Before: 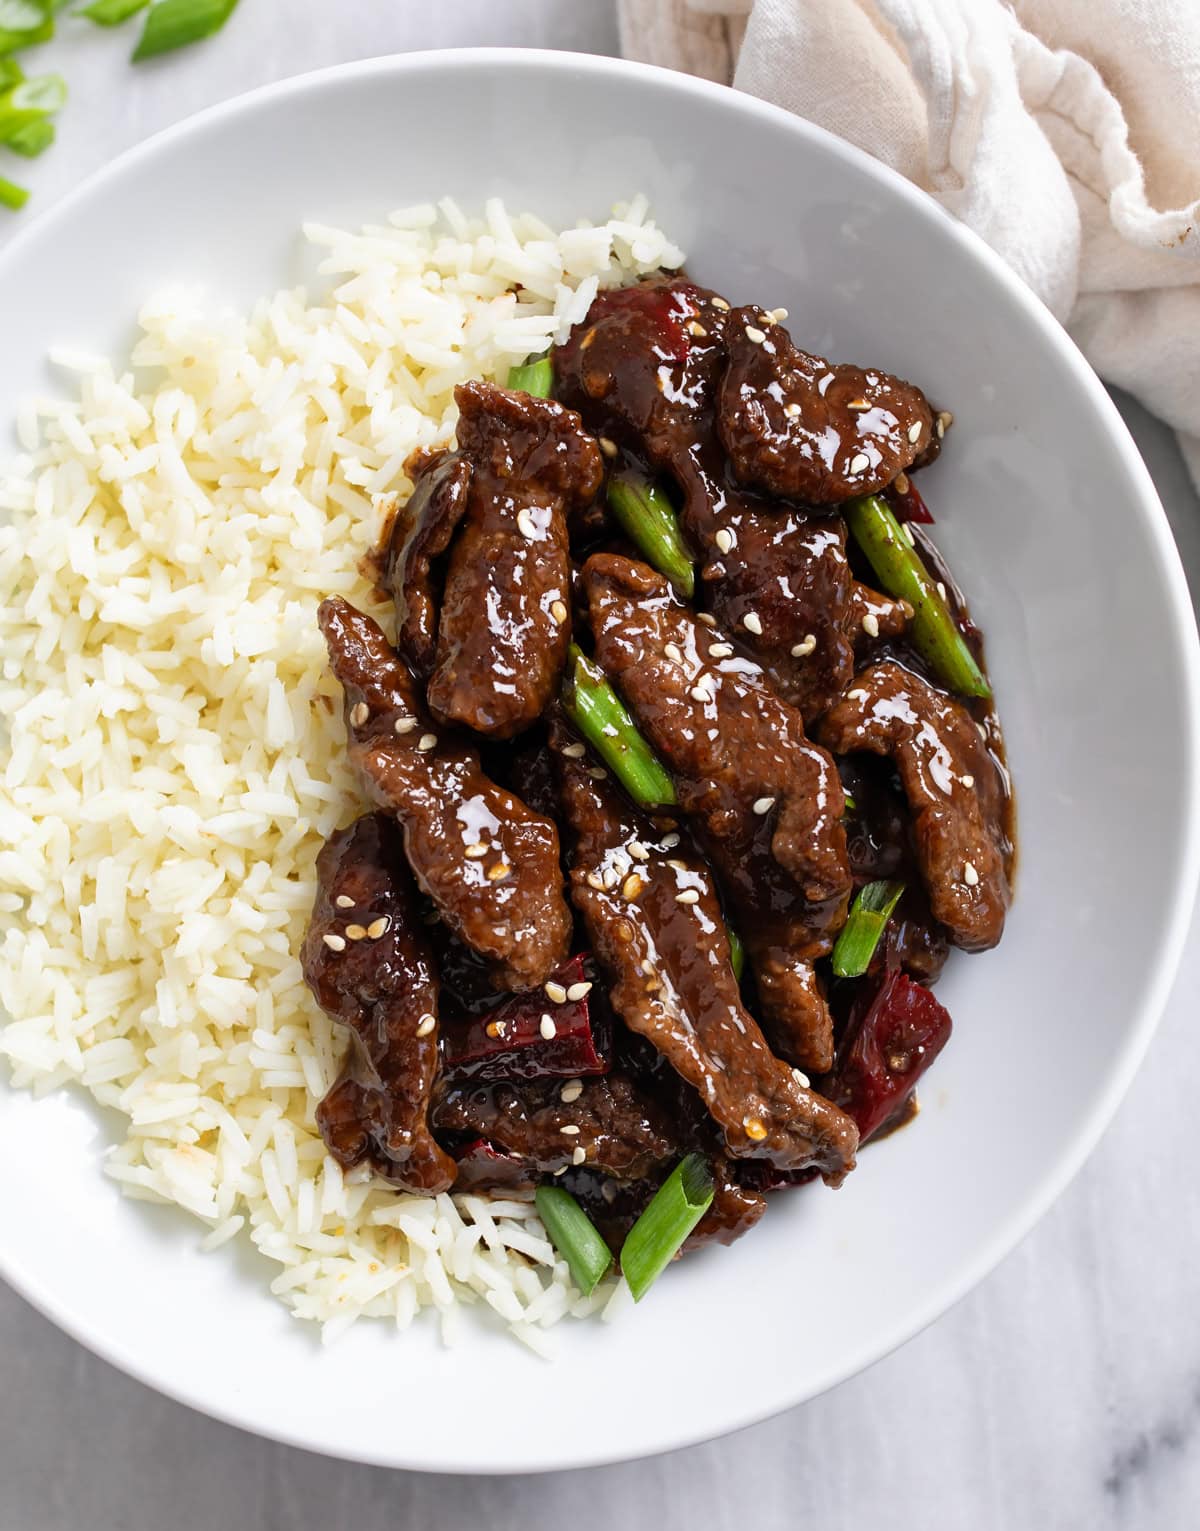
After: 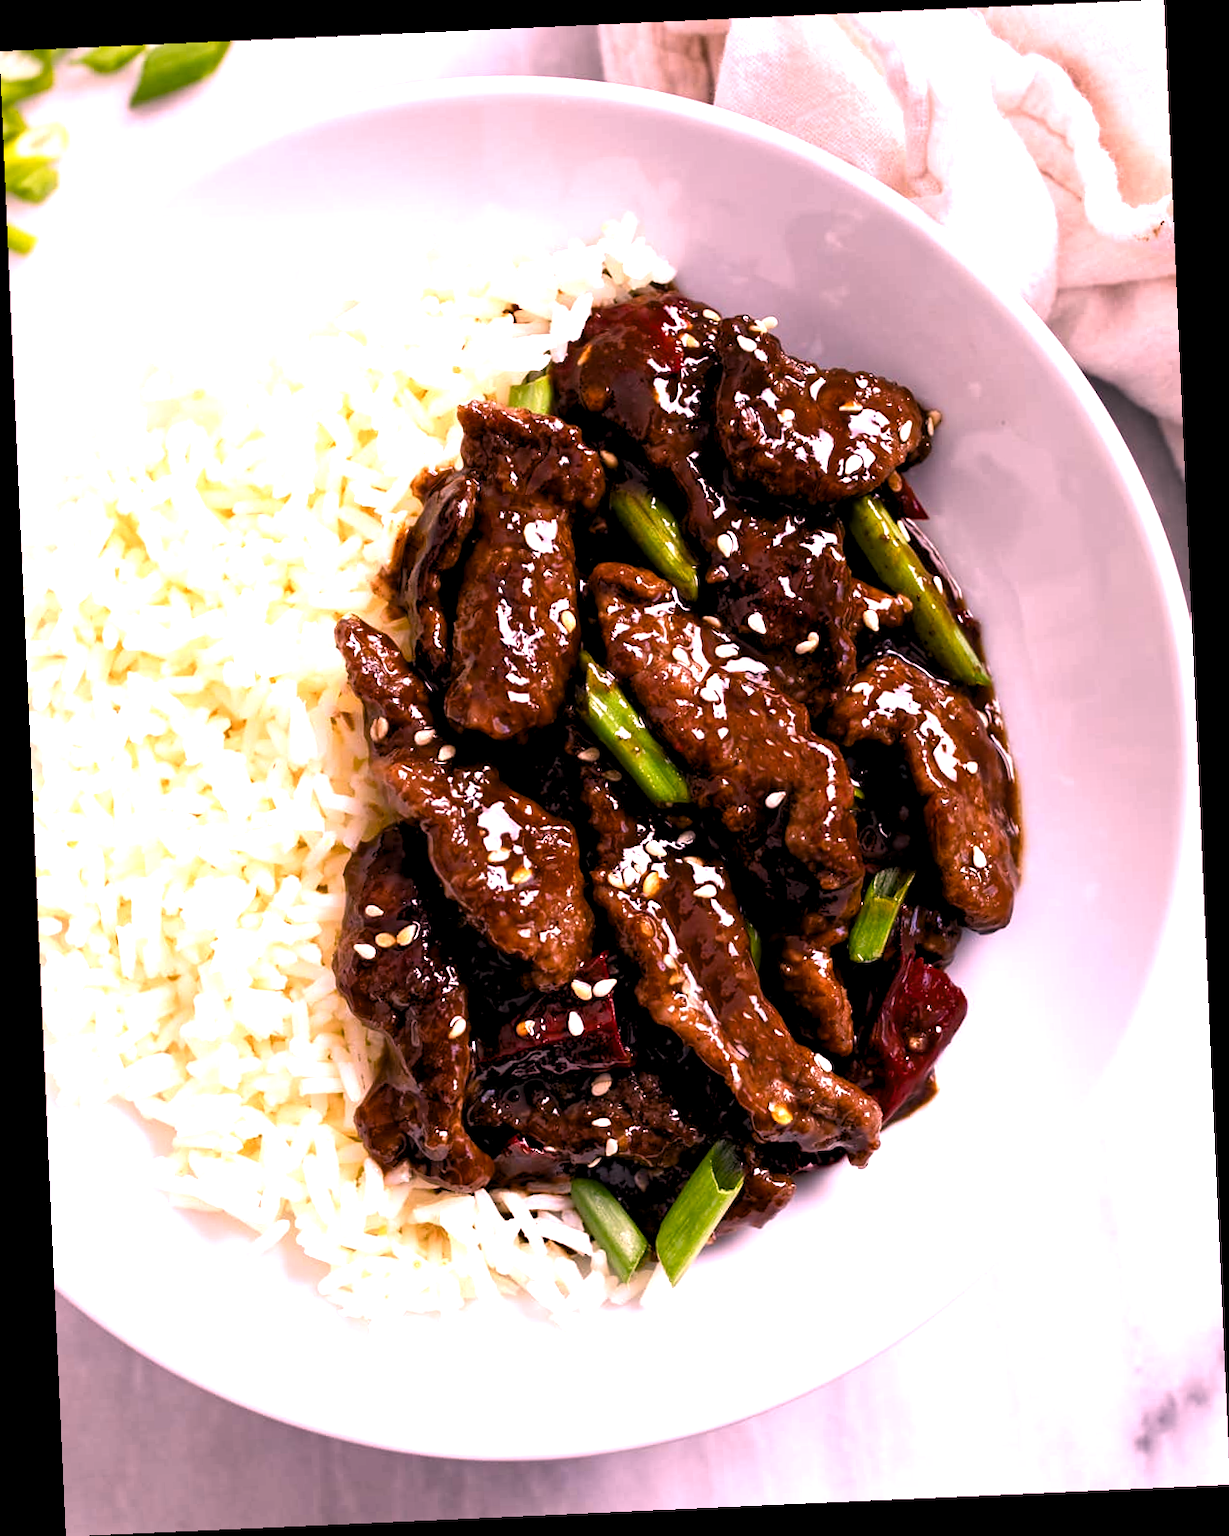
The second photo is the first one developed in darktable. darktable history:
white balance: red 1.188, blue 1.11
levels: levels [0.026, 0.507, 0.987]
rotate and perspective: rotation -2.56°, automatic cropping off
color balance rgb: shadows lift › chroma 2%, shadows lift › hue 185.64°, power › luminance 1.48%, highlights gain › chroma 3%, highlights gain › hue 54.51°, global offset › luminance -0.4%, perceptual saturation grading › highlights -18.47%, perceptual saturation grading › mid-tones 6.62%, perceptual saturation grading › shadows 28.22%, perceptual brilliance grading › highlights 15.68%, perceptual brilliance grading › shadows -14.29%, global vibrance 25.96%, contrast 6.45%
